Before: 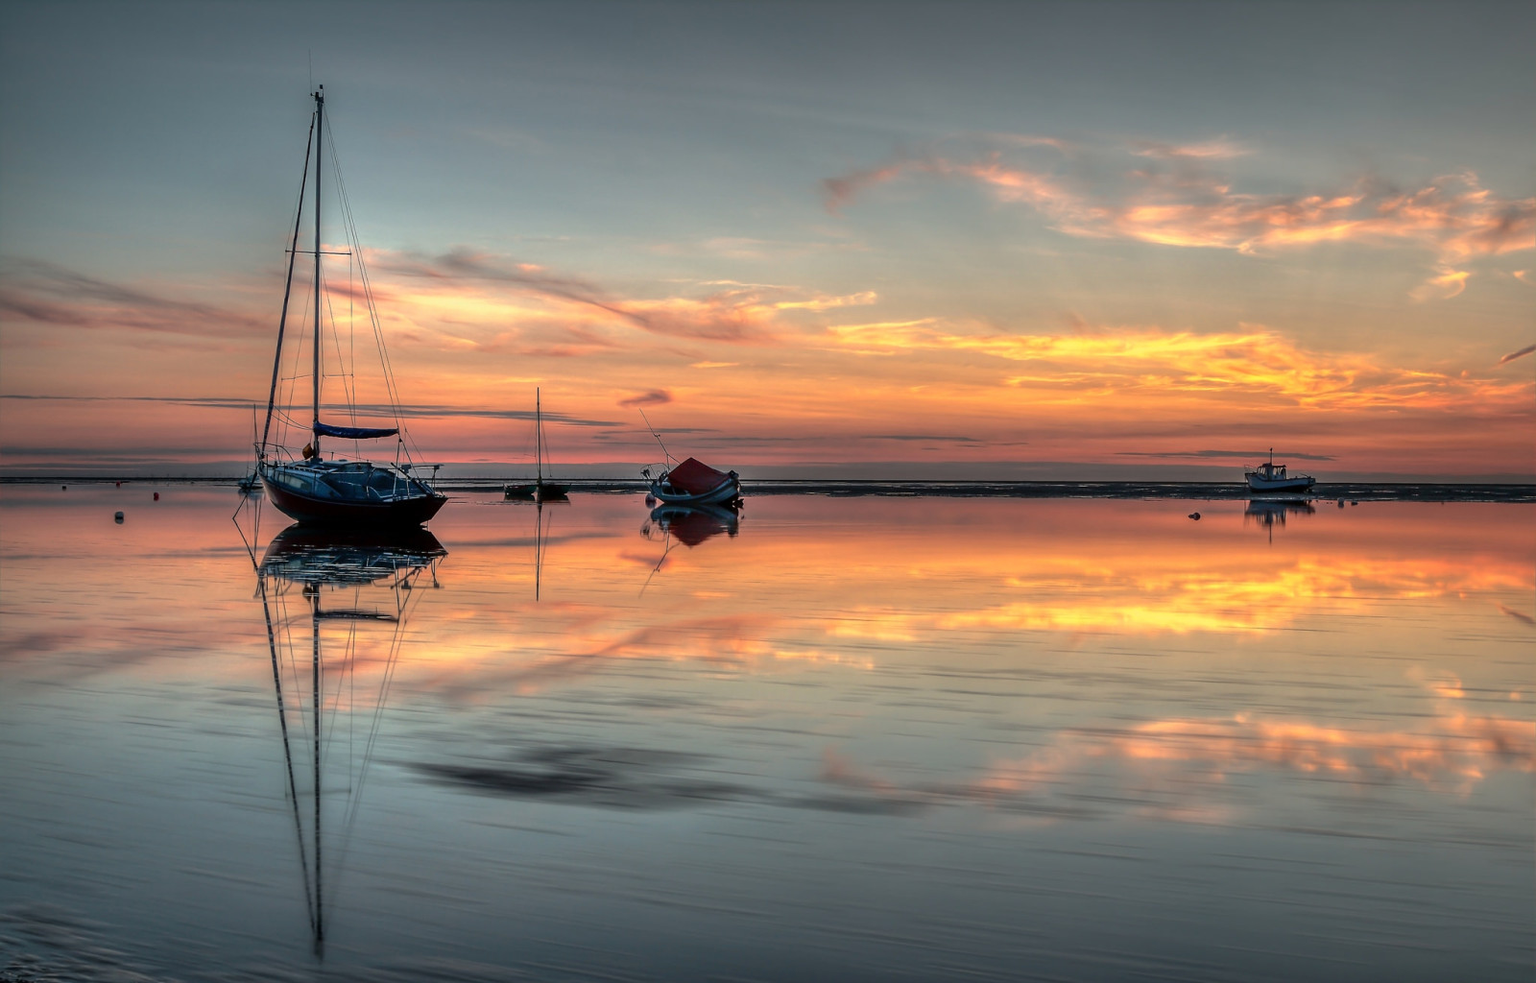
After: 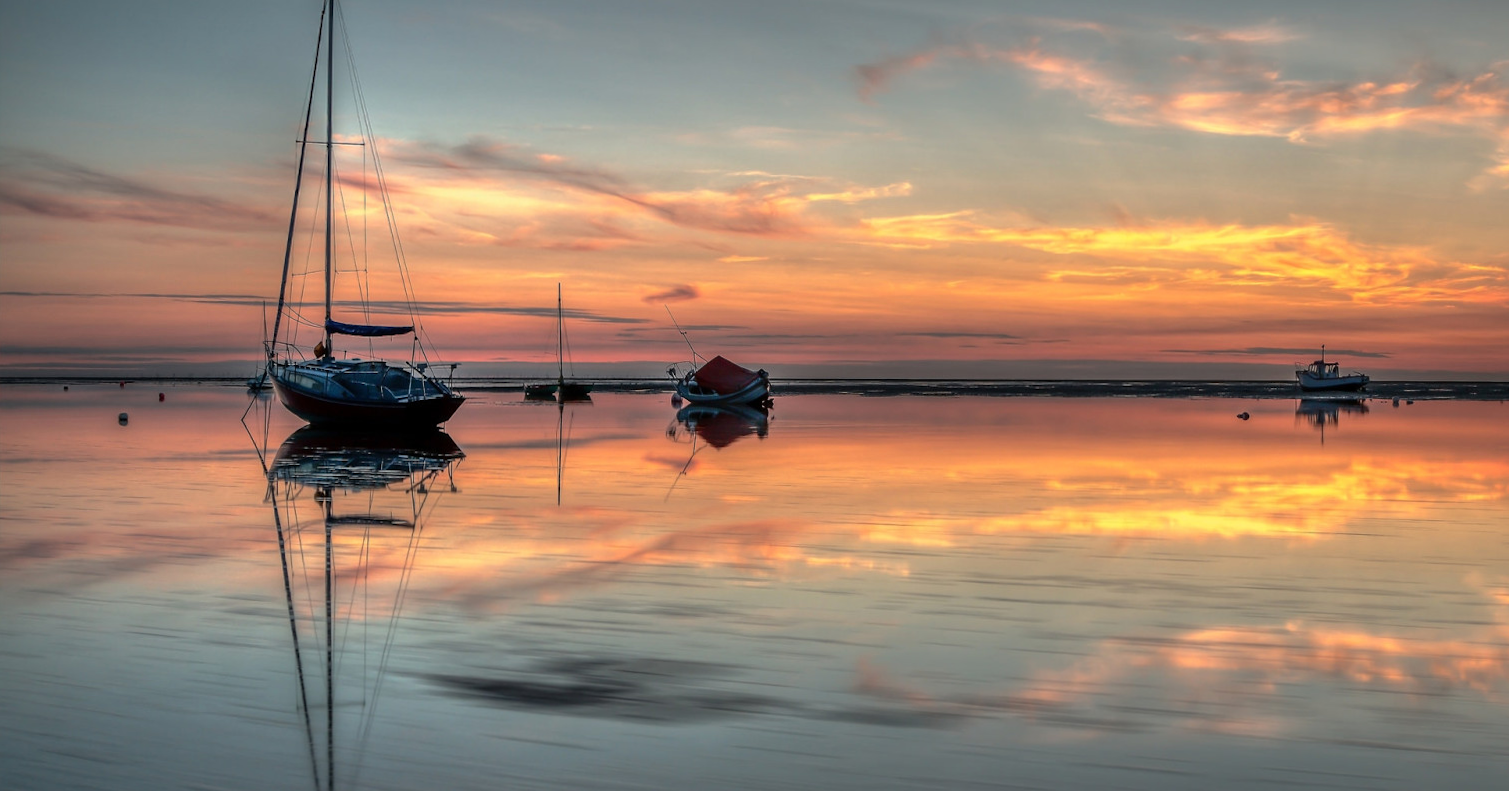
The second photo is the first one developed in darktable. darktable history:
crop and rotate: angle 0.09°, top 11.738%, right 5.422%, bottom 10.825%
